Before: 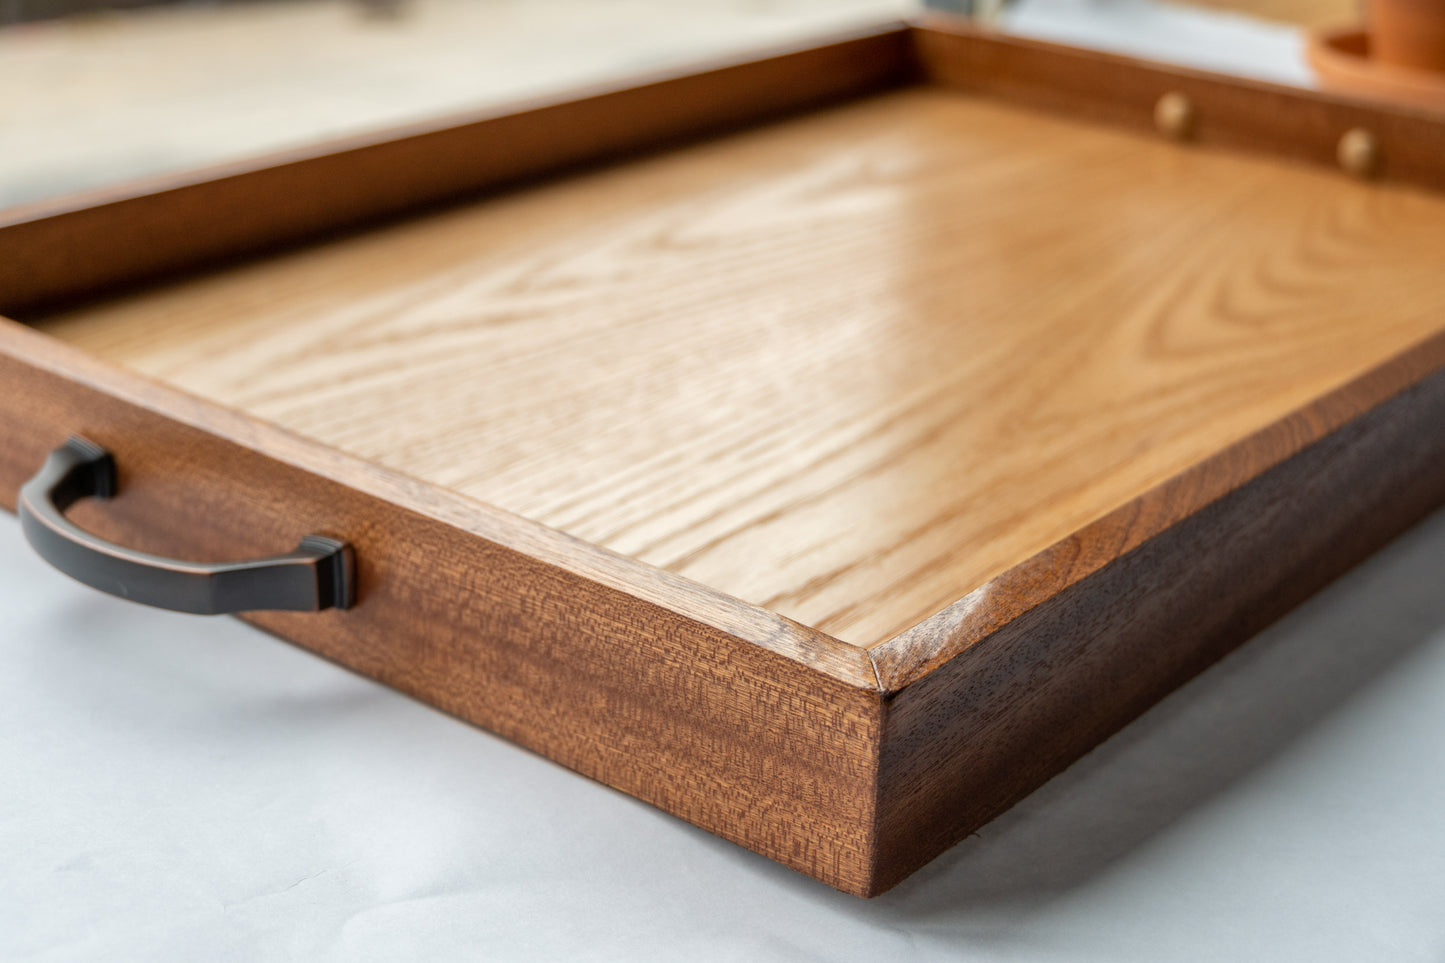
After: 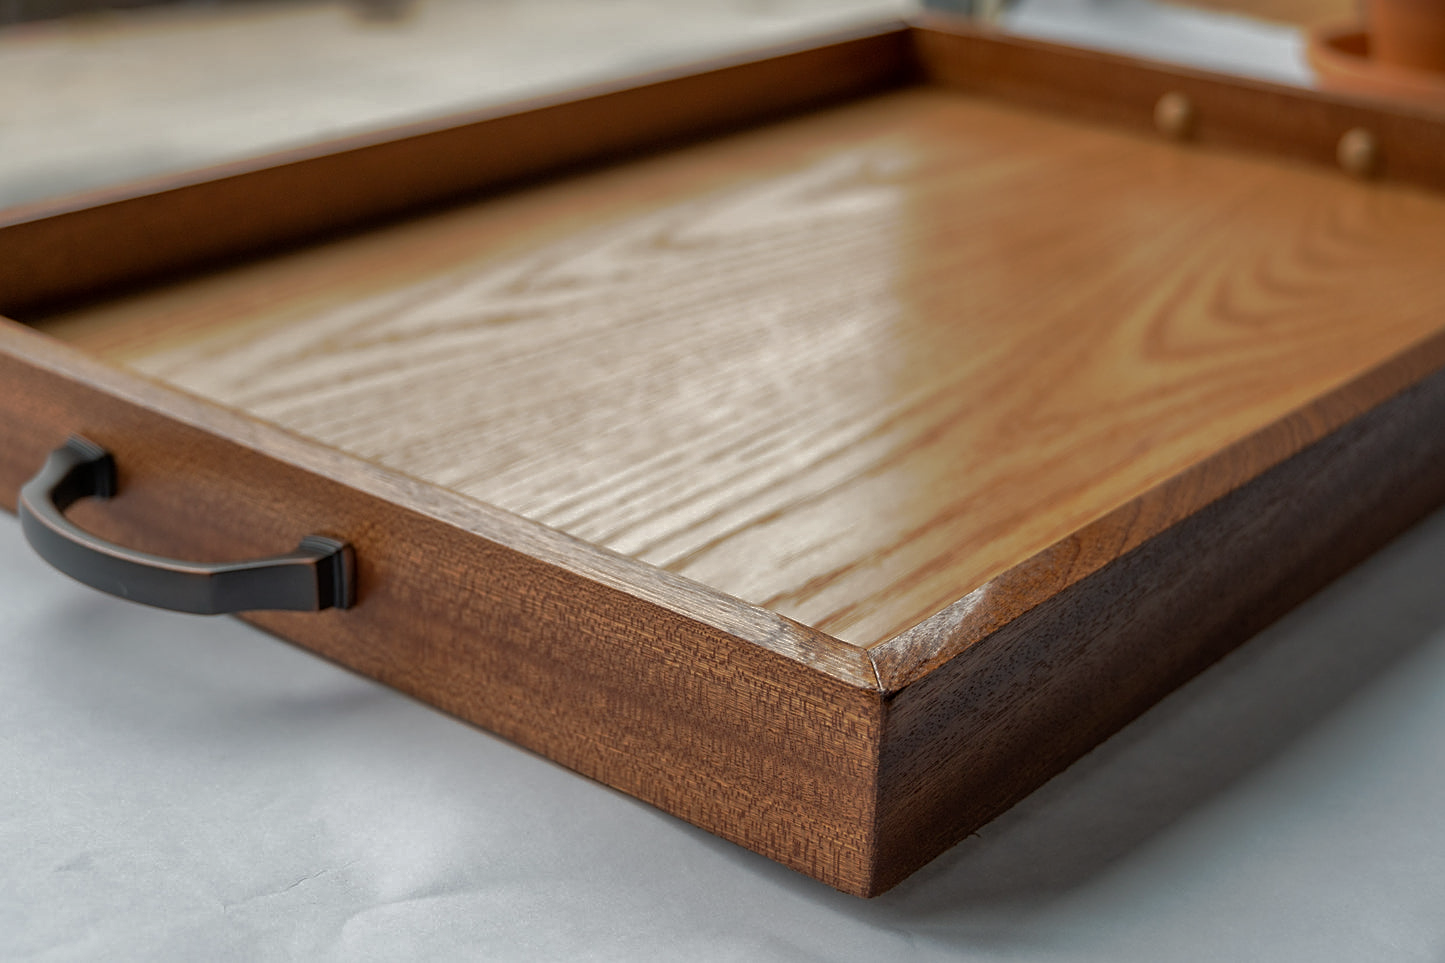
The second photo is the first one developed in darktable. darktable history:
tone curve: curves: ch0 [(0, 0) (0.003, 0.003) (0.011, 0.011) (0.025, 0.025) (0.044, 0.044) (0.069, 0.069) (0.1, 0.099) (0.136, 0.135) (0.177, 0.177) (0.224, 0.224) (0.277, 0.276) (0.335, 0.334) (0.399, 0.398) (0.468, 0.467) (0.543, 0.565) (0.623, 0.641) (0.709, 0.723) (0.801, 0.81) (0.898, 0.902) (1, 1)], preserve colors none
base curve: curves: ch0 [(0, 0) (0.826, 0.587) (1, 1)]
sharpen: on, module defaults
